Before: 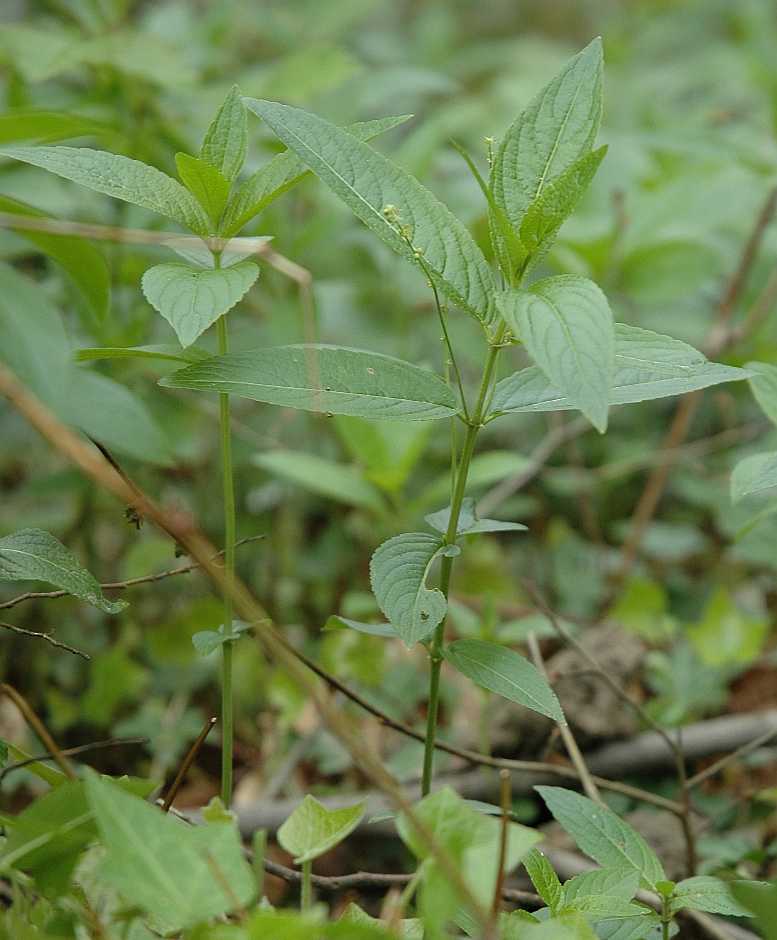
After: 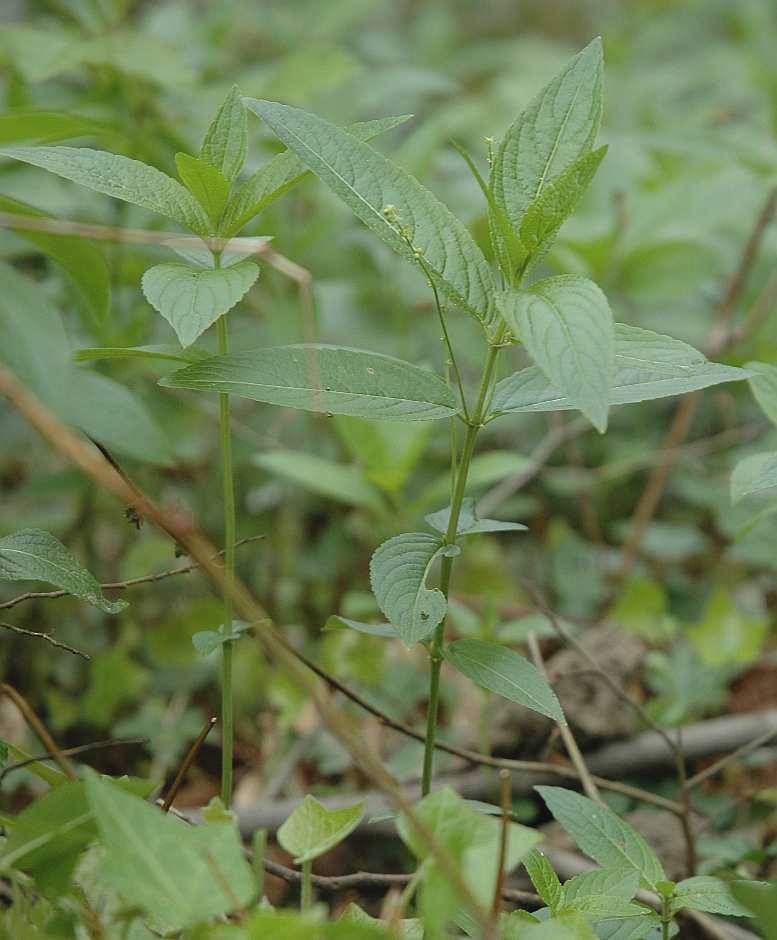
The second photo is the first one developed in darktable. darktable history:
exposure: black level correction 0.001, compensate highlight preservation false
contrast brightness saturation: contrast -0.097, saturation -0.104
